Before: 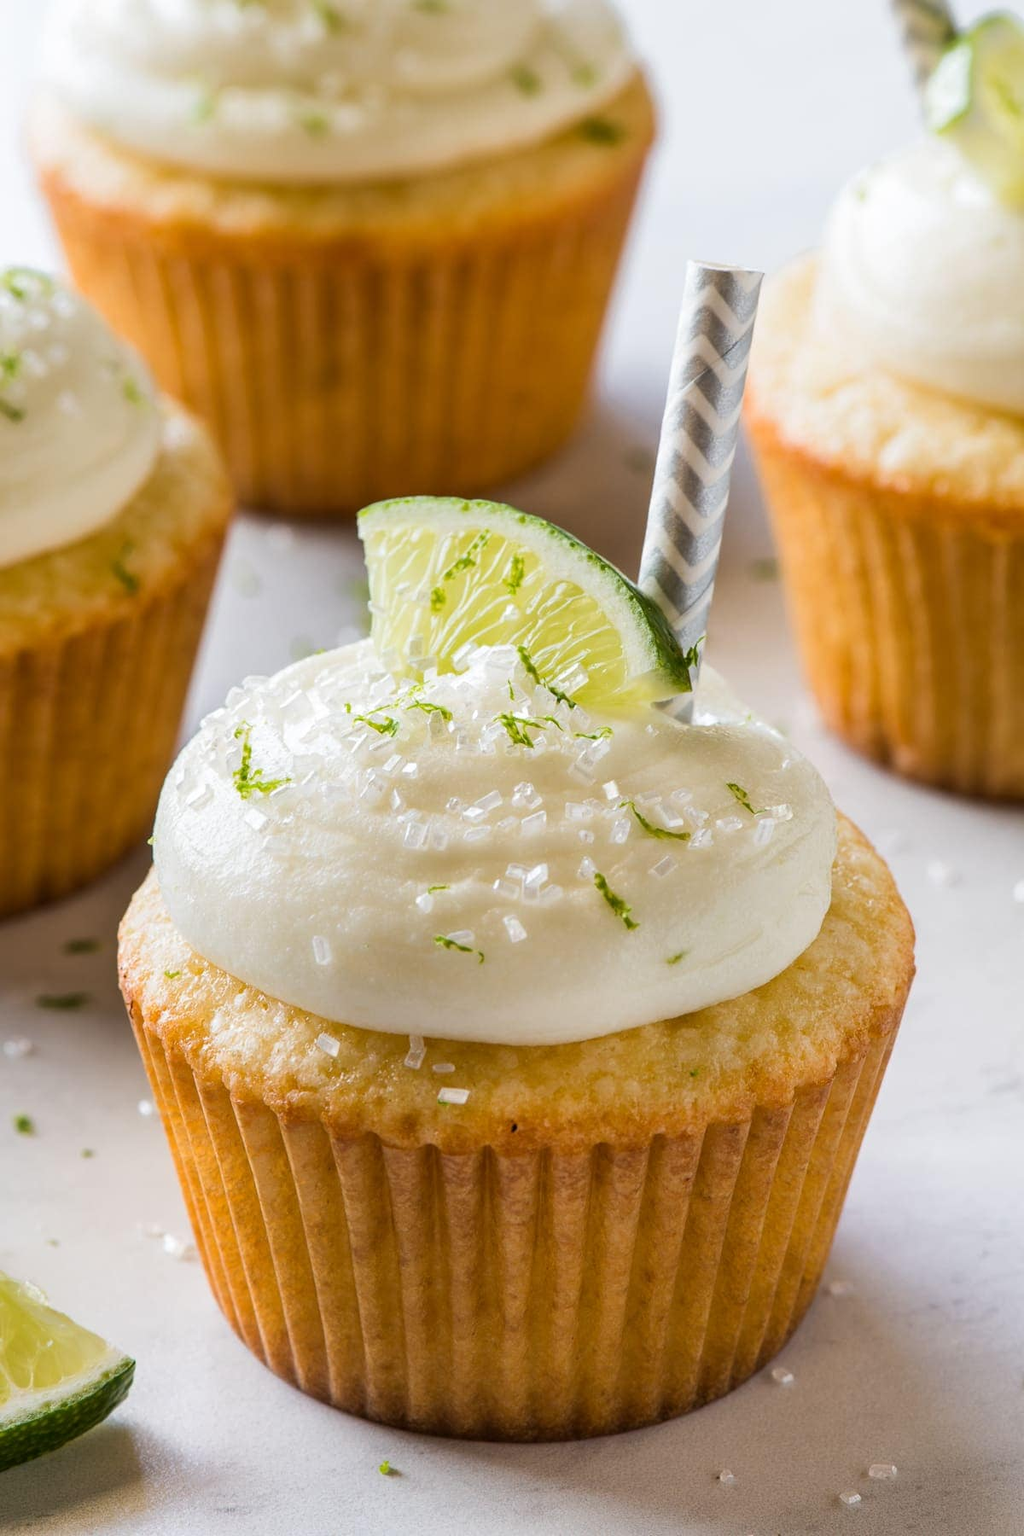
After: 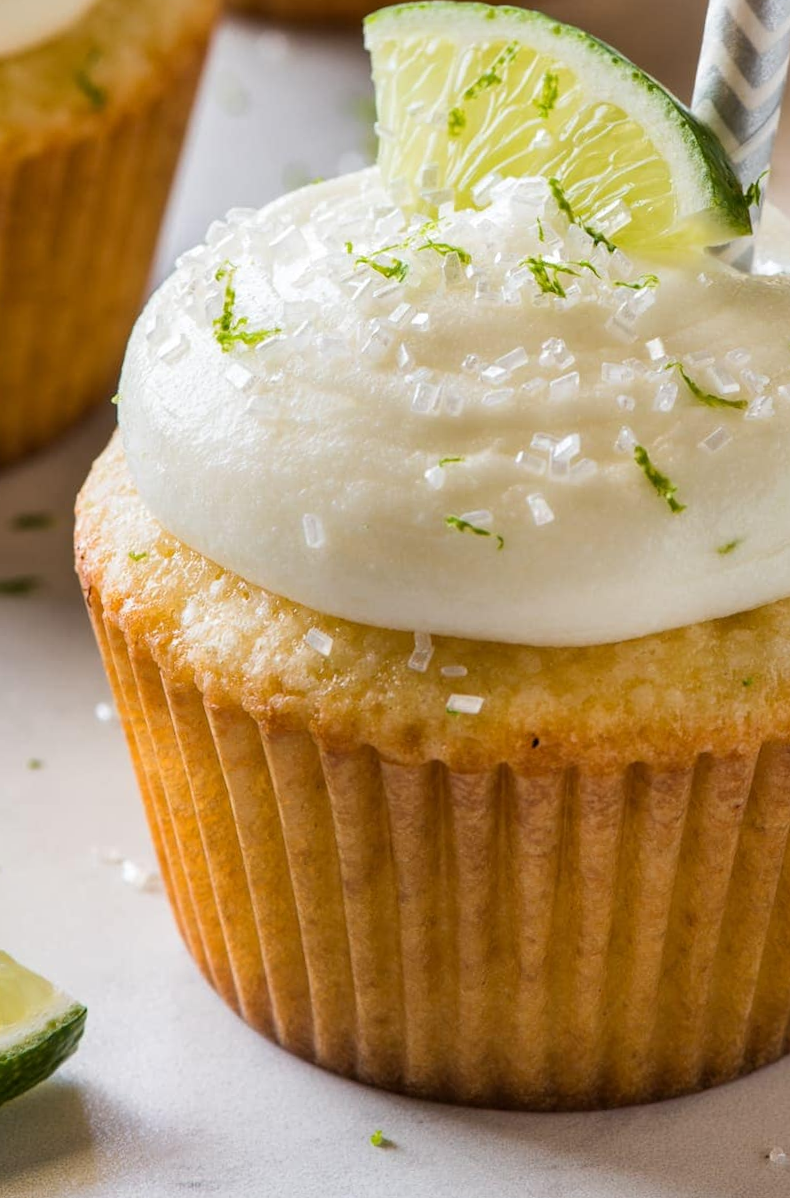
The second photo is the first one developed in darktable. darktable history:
exposure: compensate highlight preservation false
crop and rotate: angle -0.967°, left 3.874%, top 31.721%, right 28.603%
